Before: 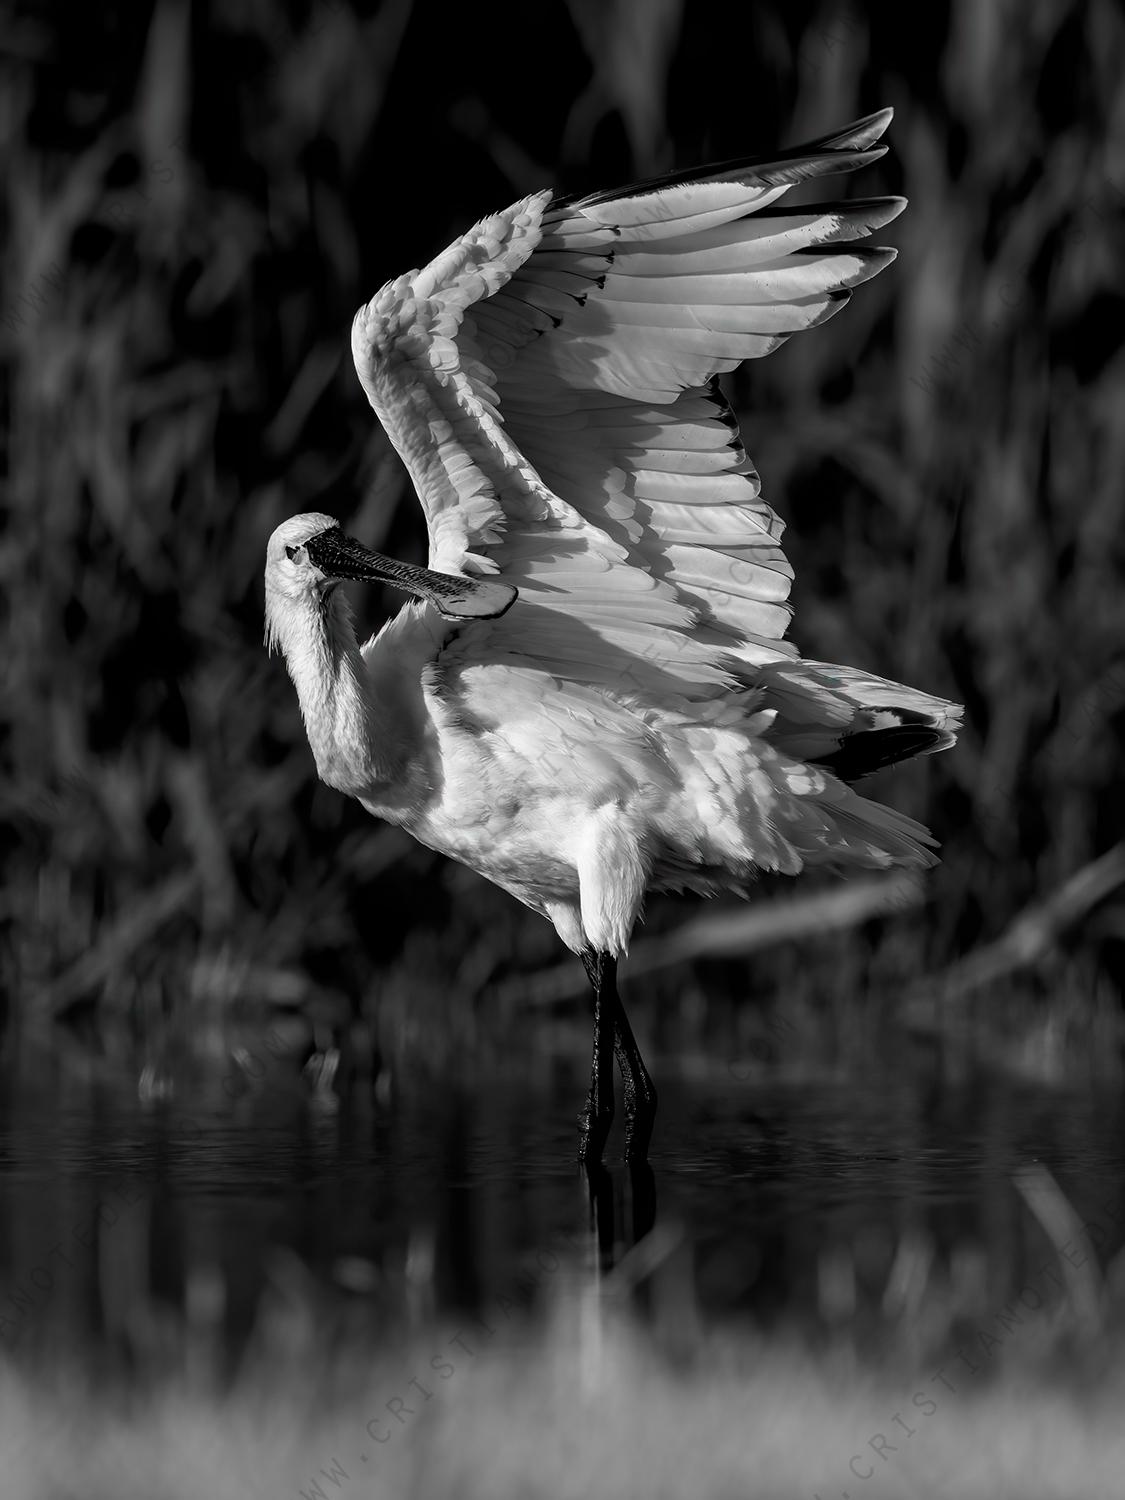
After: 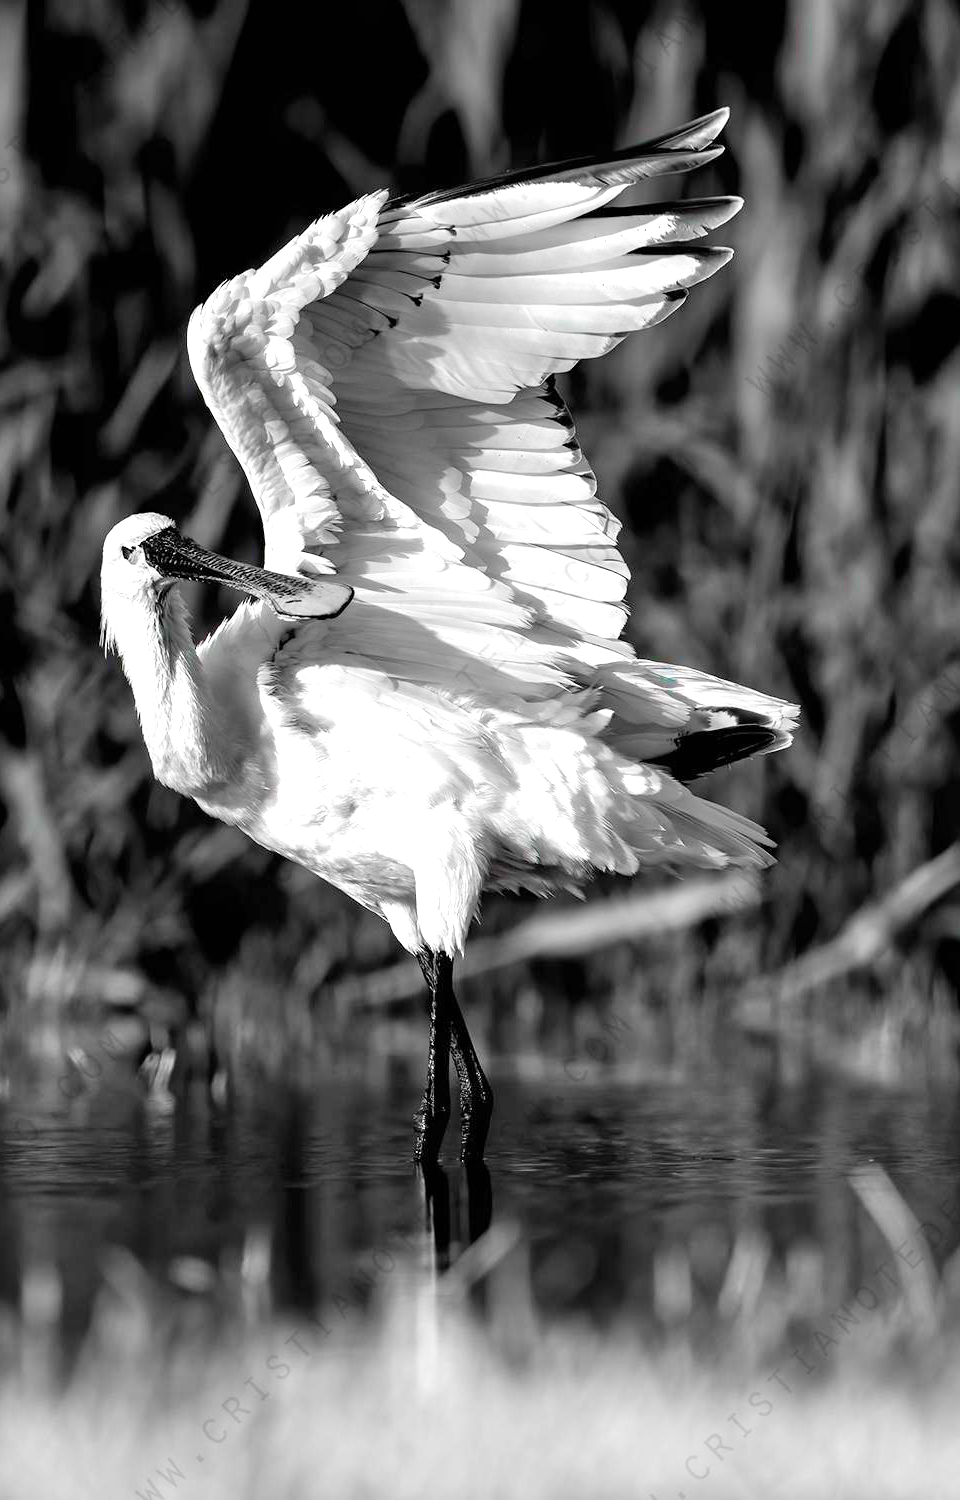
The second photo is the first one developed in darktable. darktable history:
color balance rgb: linear chroma grading › shadows -2.2%, linear chroma grading › highlights -15%, linear chroma grading › global chroma -10%, linear chroma grading › mid-tones -10%, perceptual saturation grading › global saturation 45%, perceptual saturation grading › highlights -50%, perceptual saturation grading › shadows 30%, perceptual brilliance grading › global brilliance 18%, global vibrance 45%
crop and rotate: left 14.584%
tone equalizer: -8 EV 0.25 EV, -7 EV 0.417 EV, -6 EV 0.417 EV, -5 EV 0.25 EV, -3 EV -0.25 EV, -2 EV -0.417 EV, -1 EV -0.417 EV, +0 EV -0.25 EV, edges refinement/feathering 500, mask exposure compensation -1.57 EV, preserve details guided filter
tone curve: curves: ch0 [(0, 0) (0.004, 0.001) (0.133, 0.112) (0.325, 0.362) (0.832, 0.893) (1, 1)], color space Lab, linked channels, preserve colors none
exposure: black level correction 0, exposure 1 EV, compensate exposure bias true, compensate highlight preservation false
